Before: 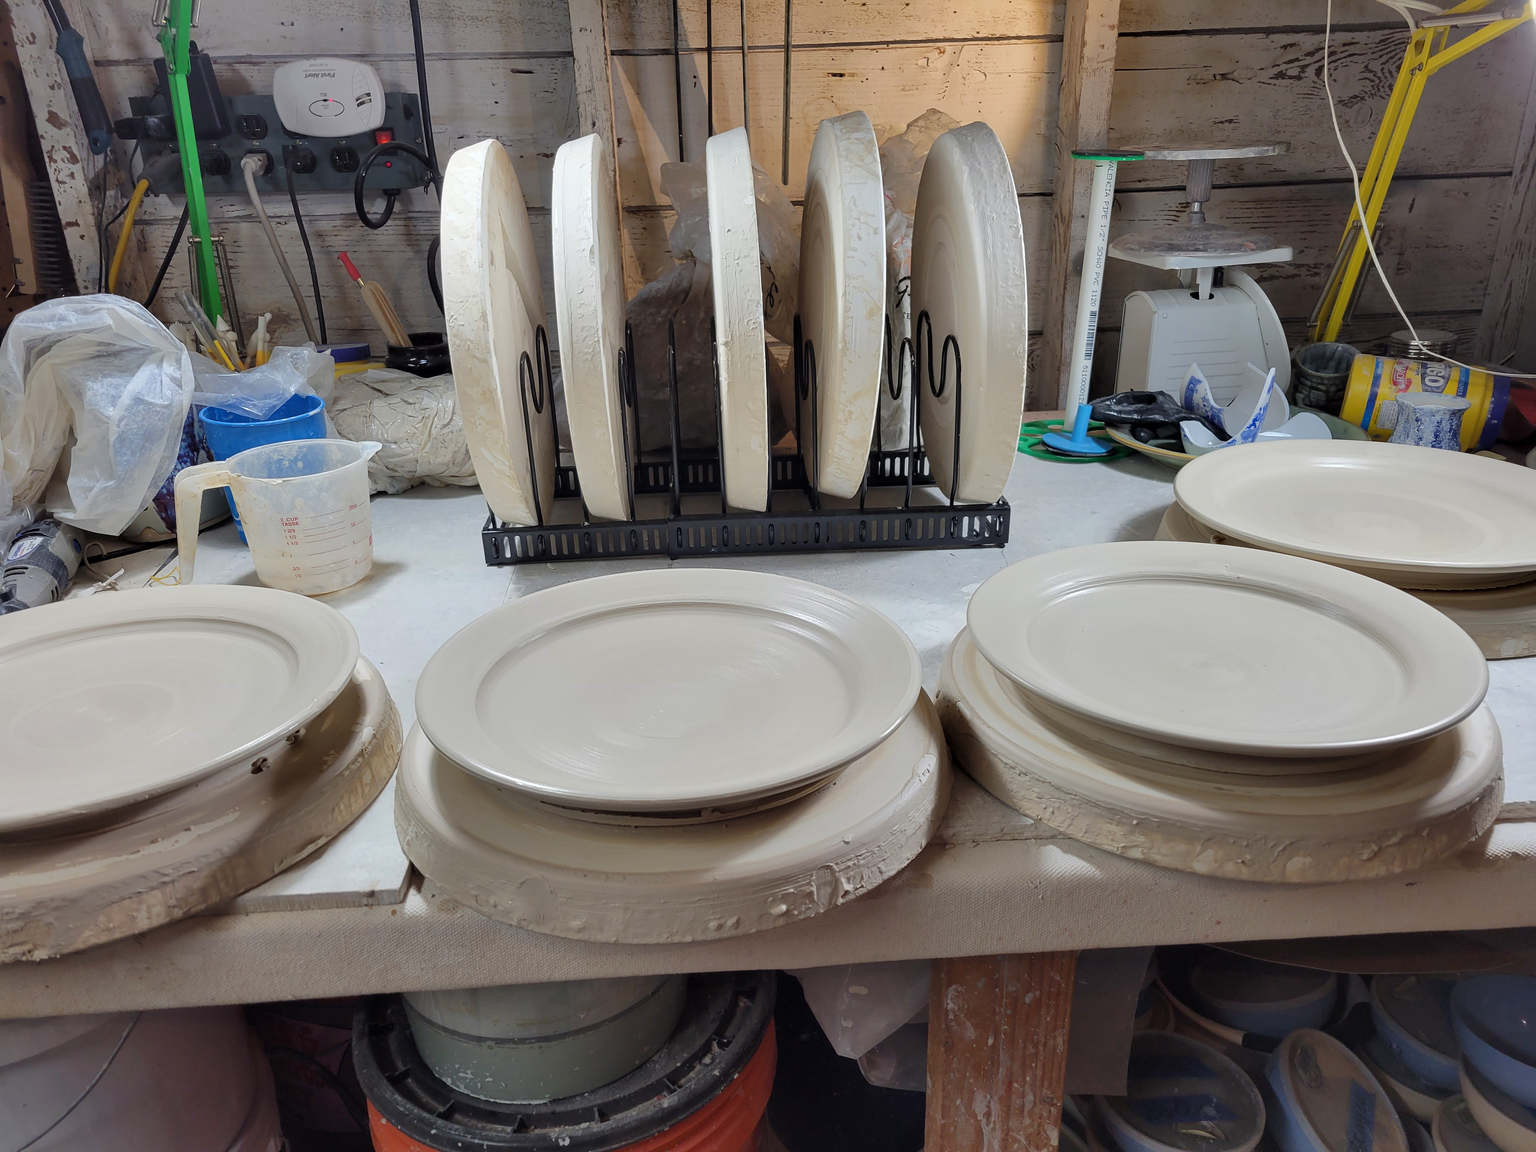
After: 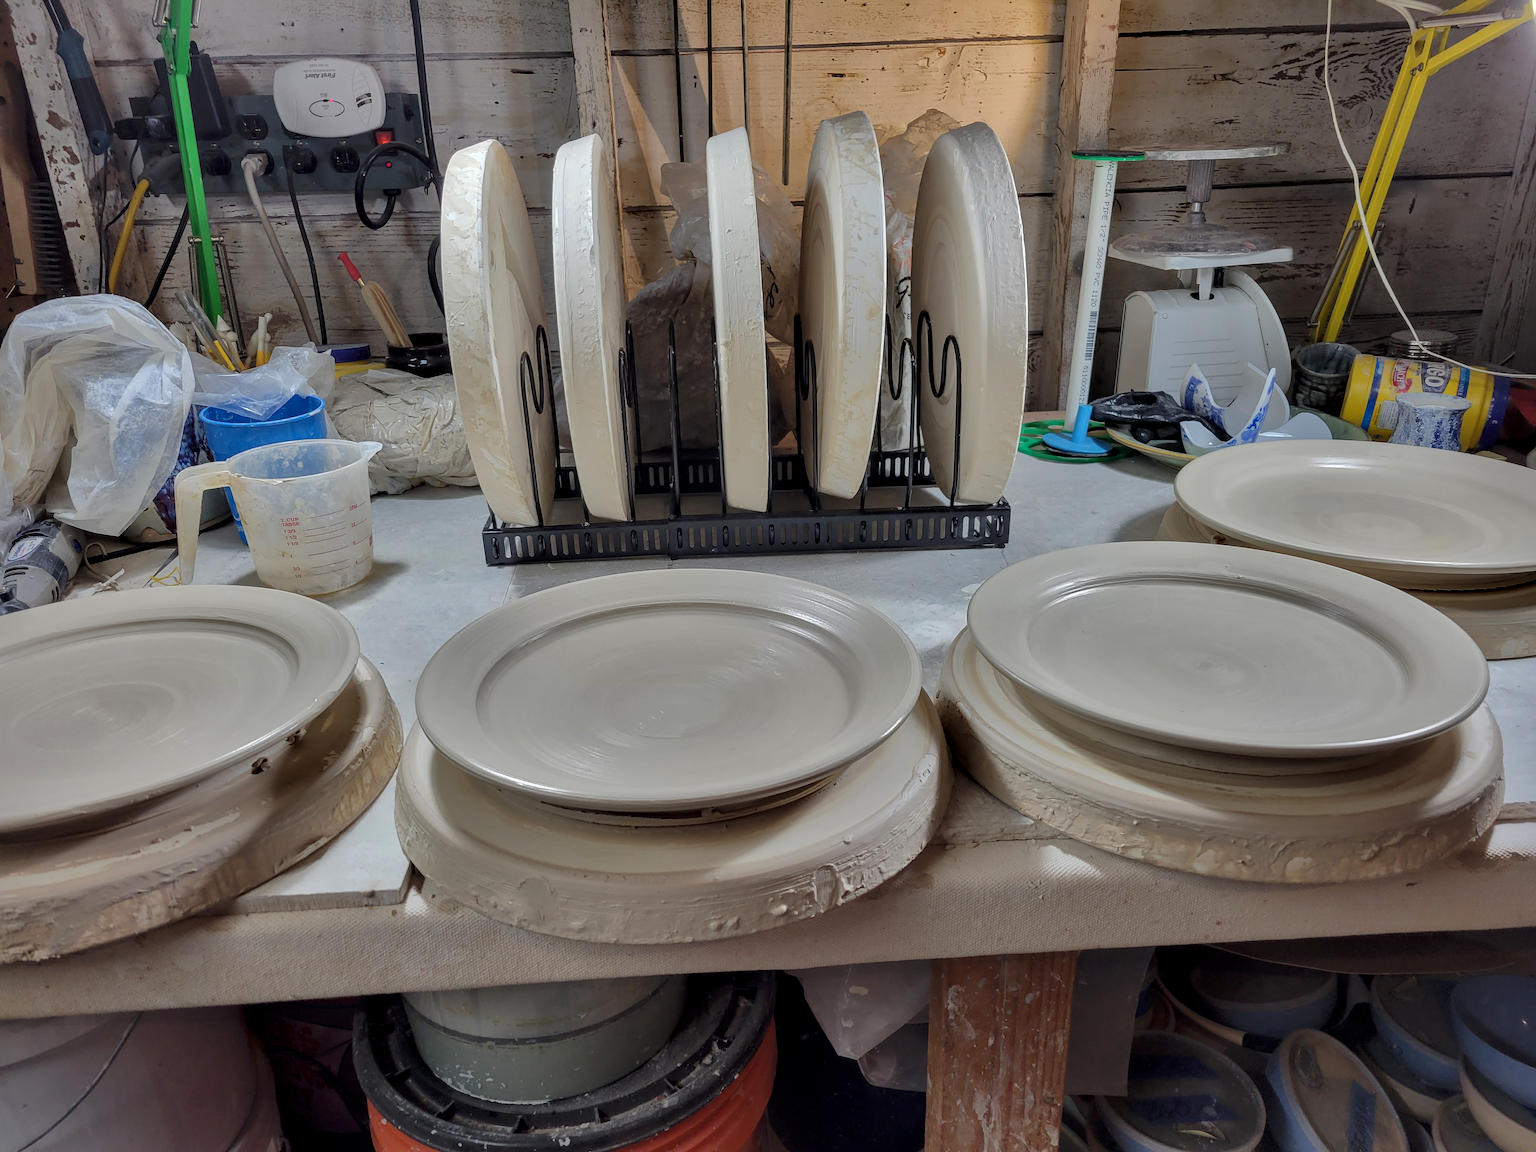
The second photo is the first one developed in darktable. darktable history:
local contrast: on, module defaults
shadows and highlights: shadows -19.91, highlights -73.15
